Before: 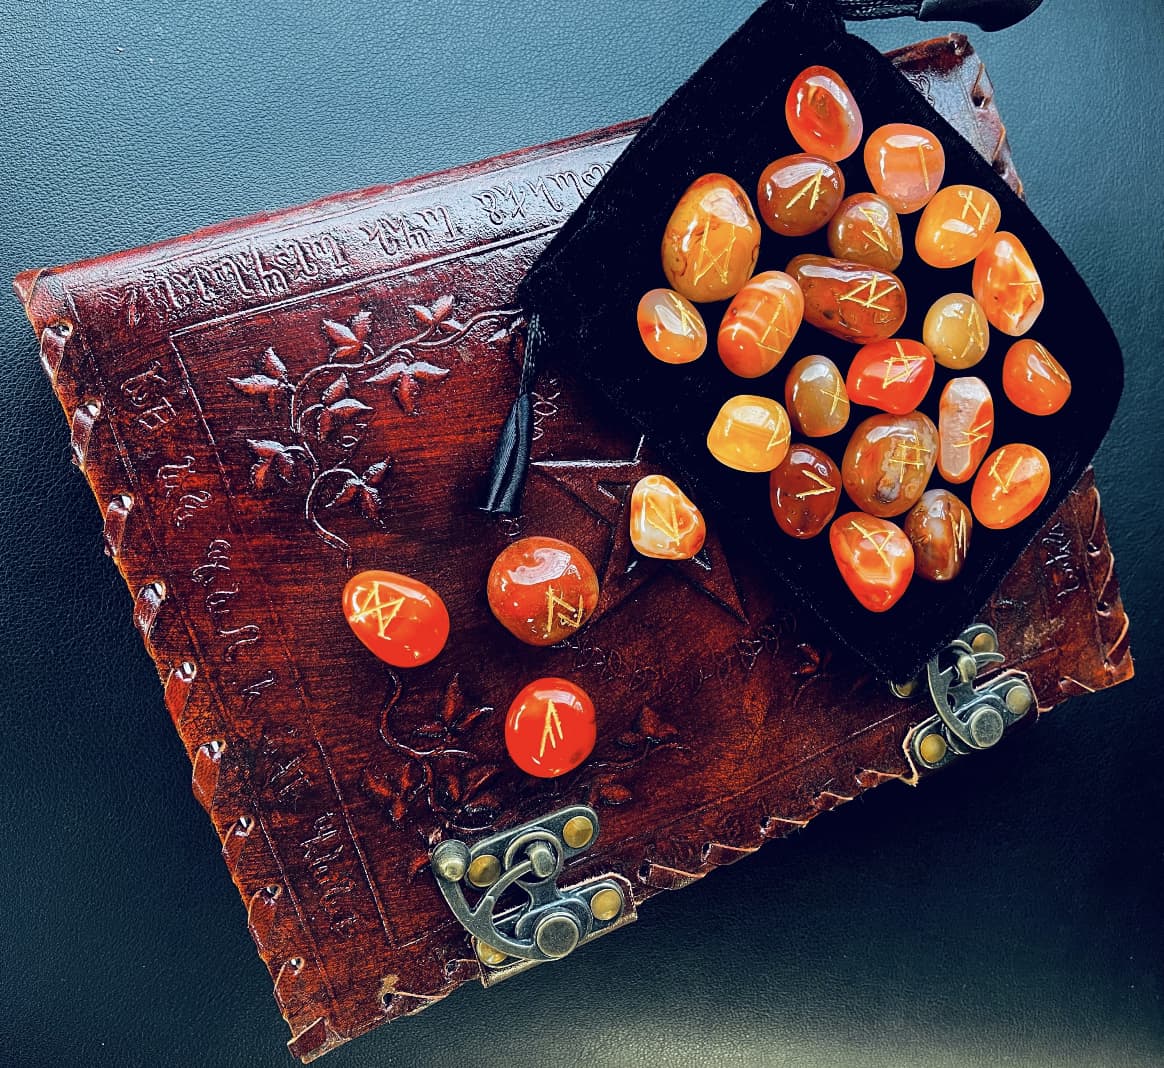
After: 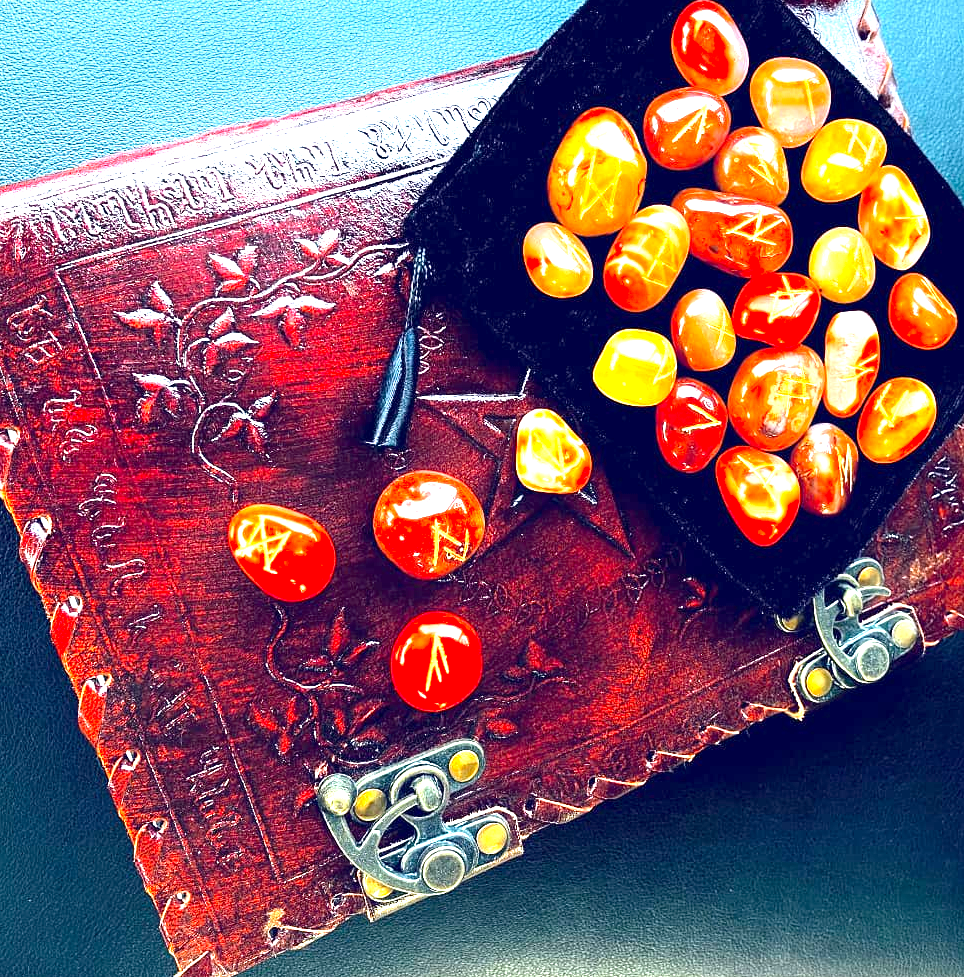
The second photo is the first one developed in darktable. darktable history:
crop: left 9.807%, top 6.259%, right 7.334%, bottom 2.177%
exposure: black level correction 0.001, exposure 1.735 EV, compensate highlight preservation false
vibrance: on, module defaults
